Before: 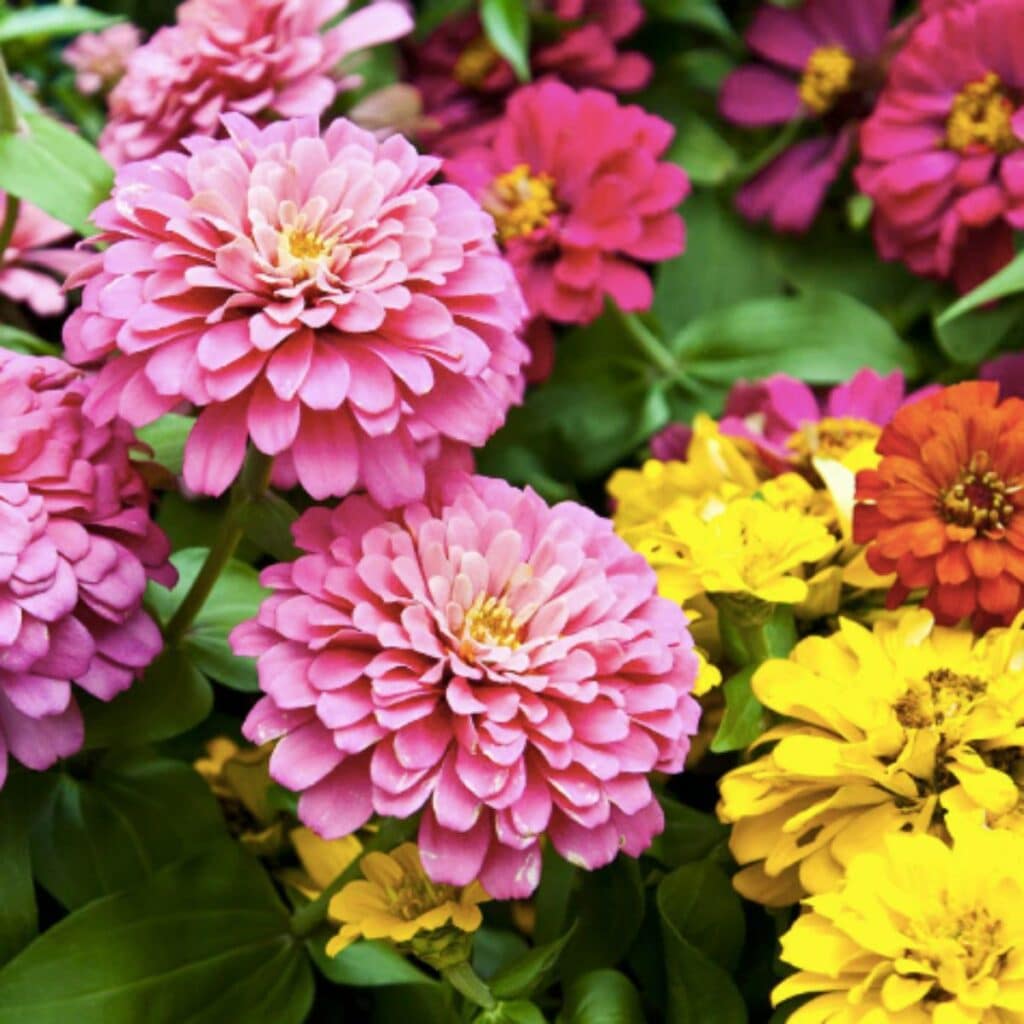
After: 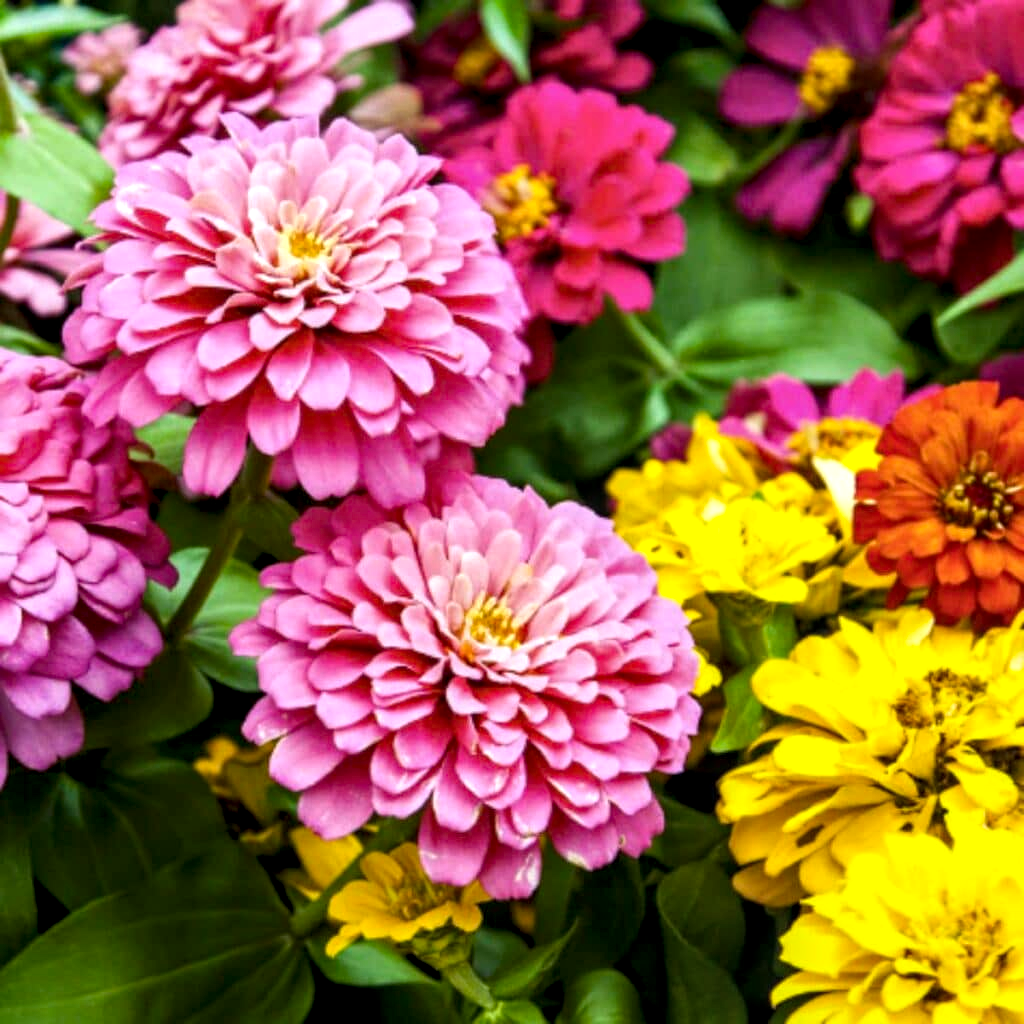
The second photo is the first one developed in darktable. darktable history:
color balance rgb: perceptual saturation grading › global saturation 19.694%
local contrast: highlights 59%, detail 145%
